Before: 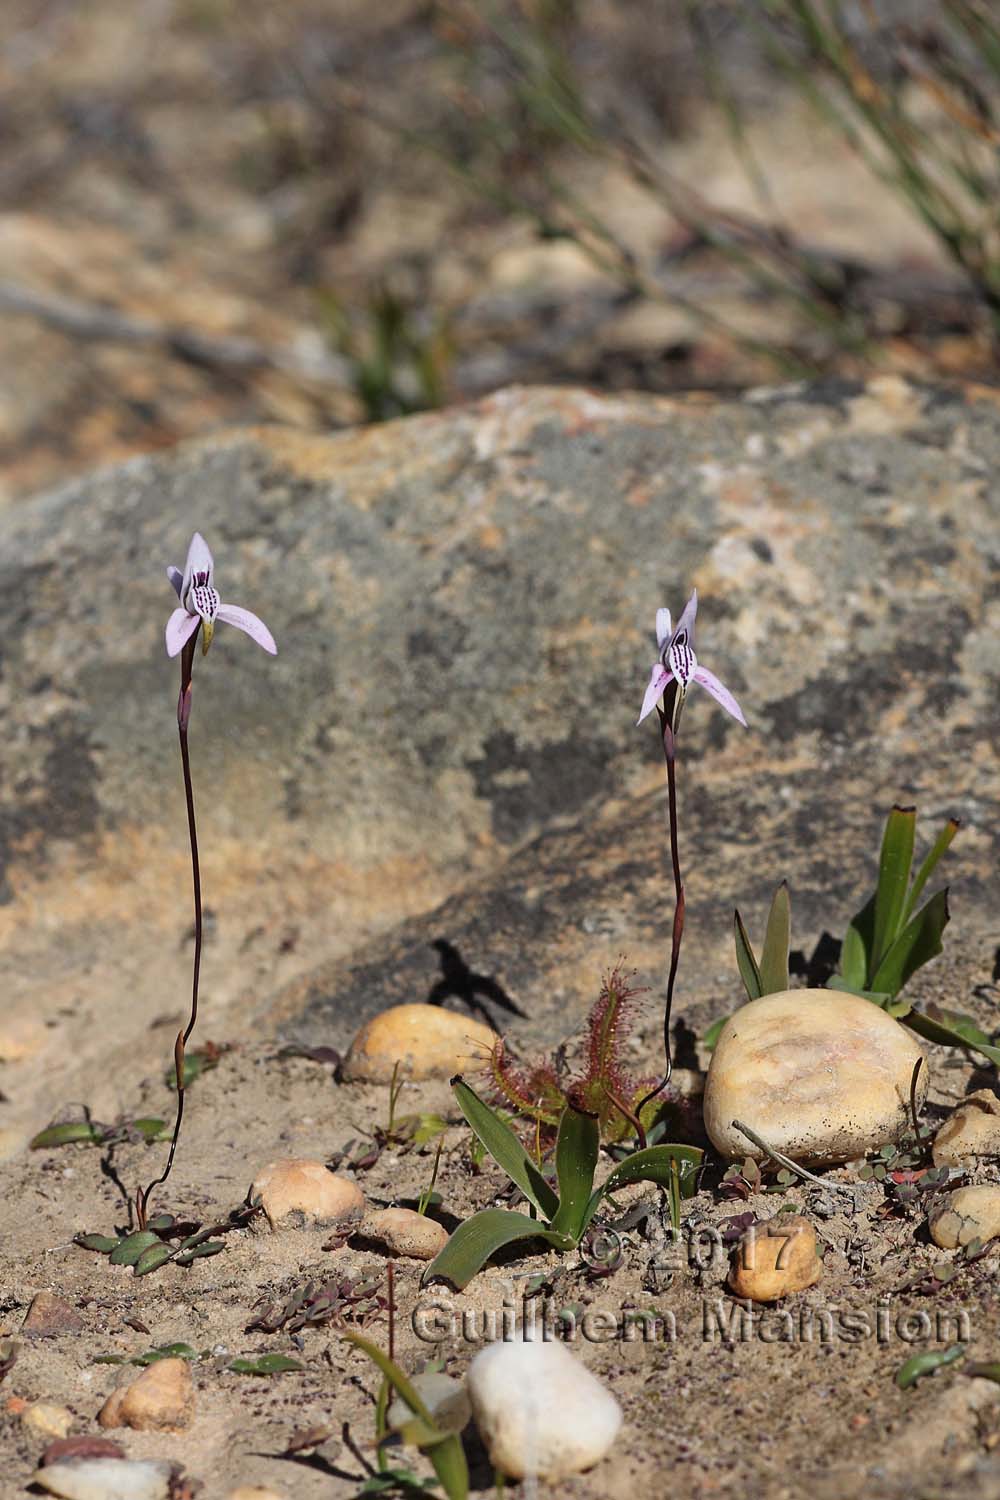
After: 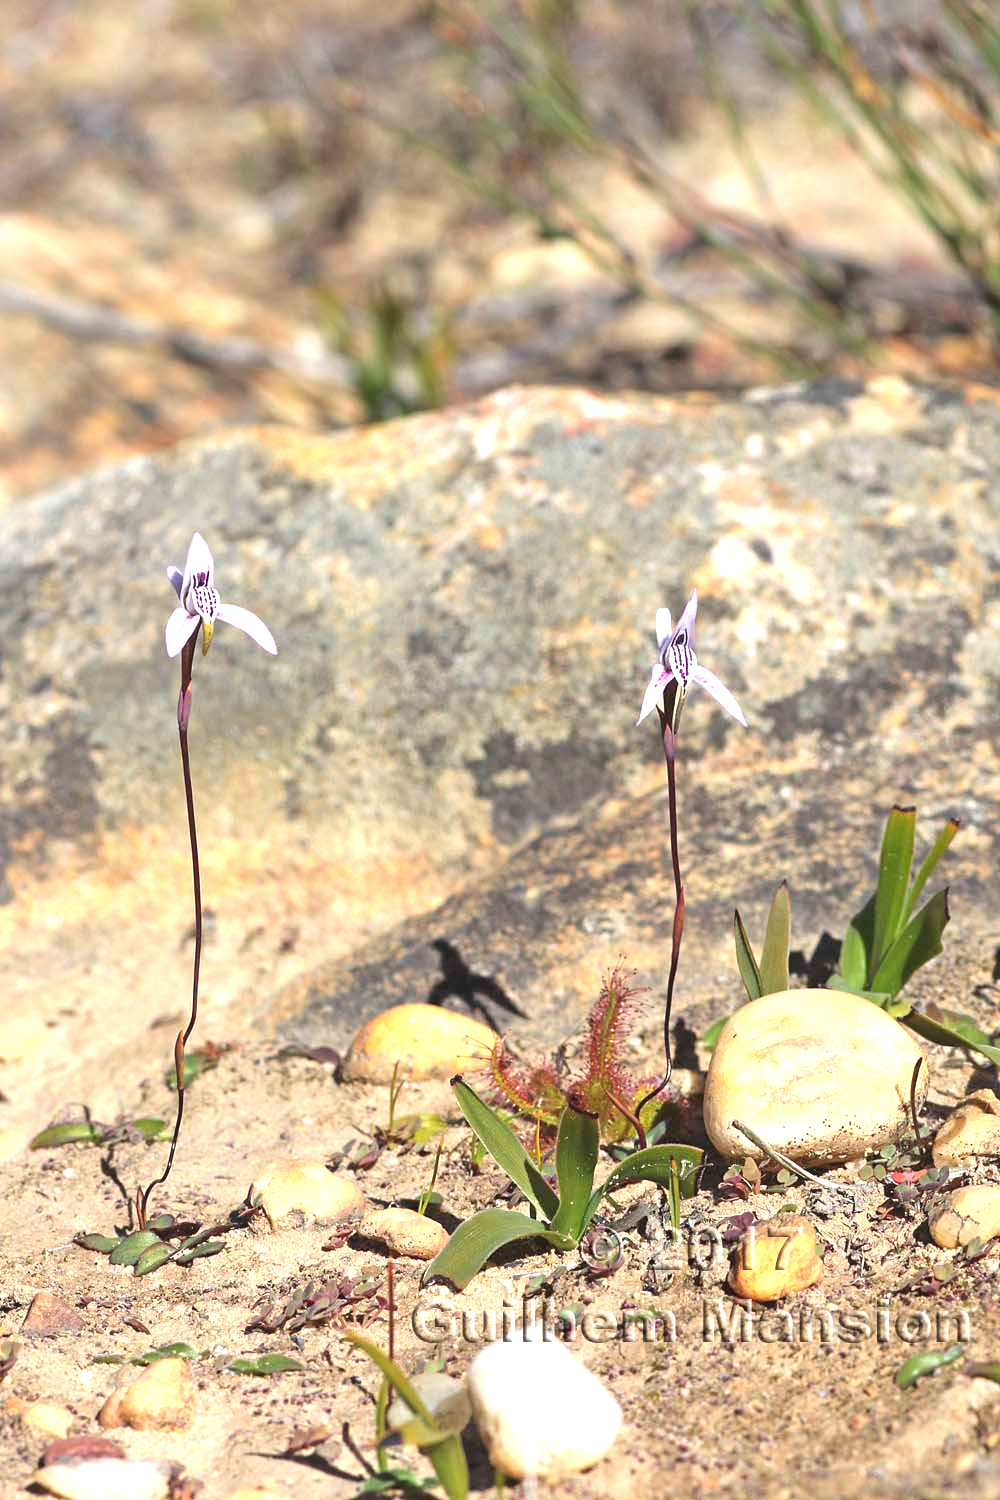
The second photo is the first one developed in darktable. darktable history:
velvia: strength 9.66%
contrast brightness saturation: contrast -0.095, brightness 0.043, saturation 0.084
exposure: black level correction 0, exposure 1.377 EV, compensate highlight preservation false
